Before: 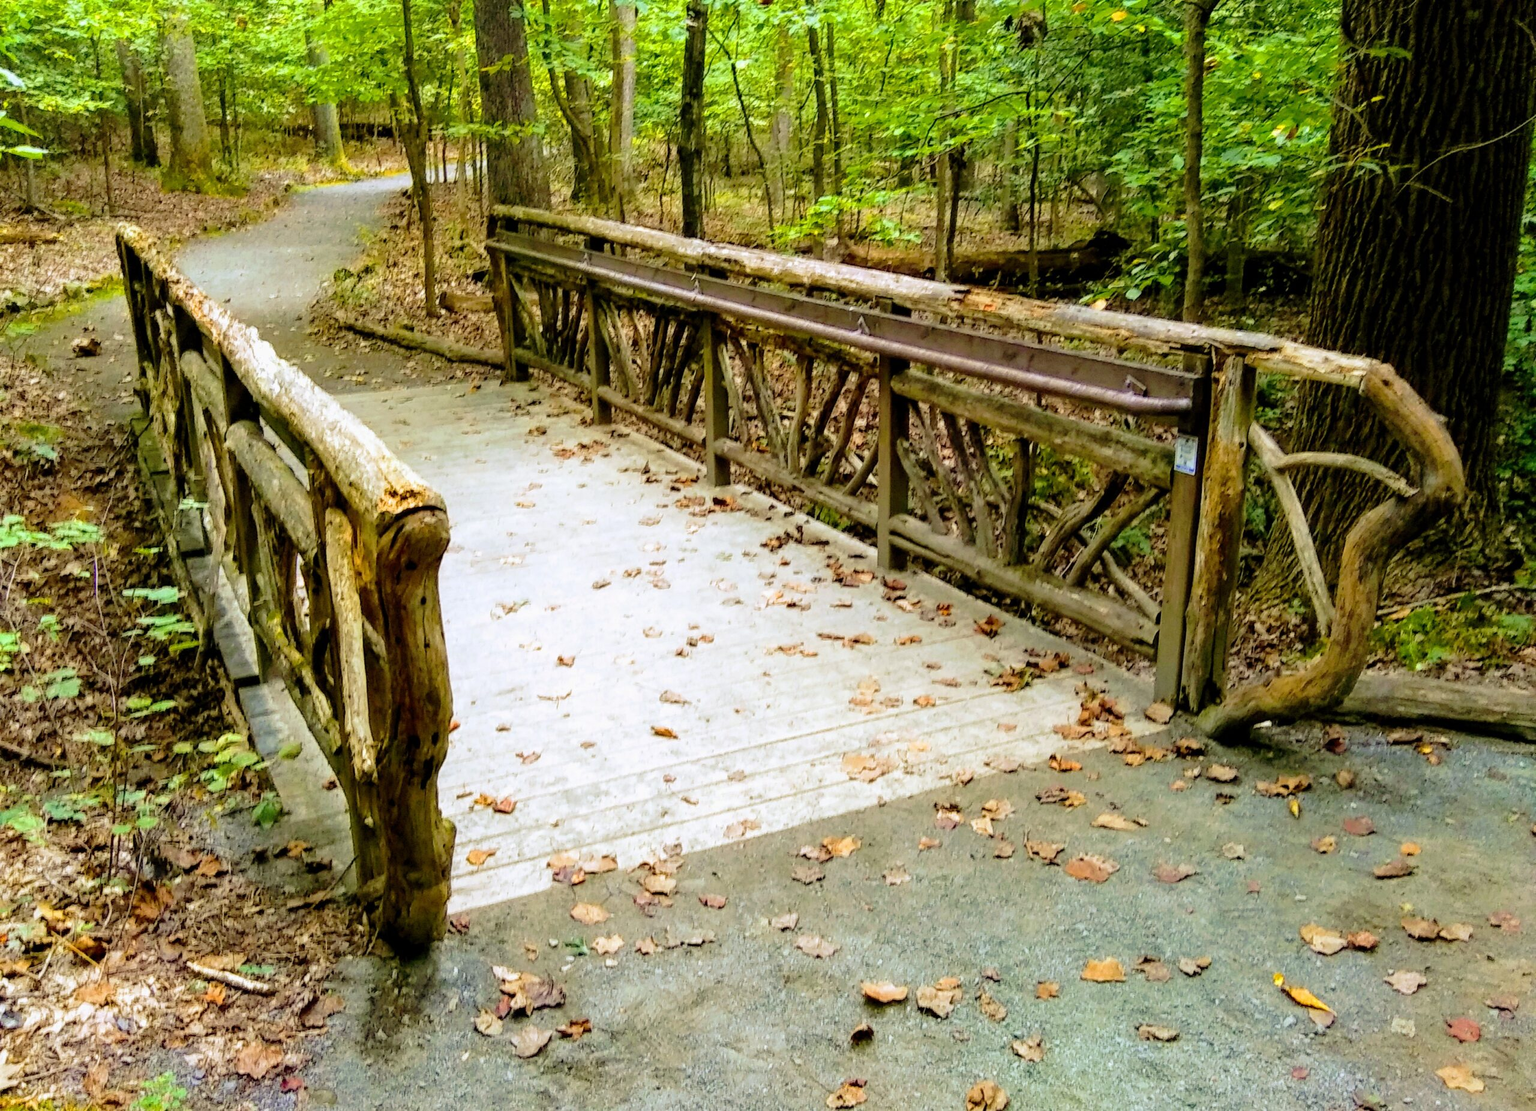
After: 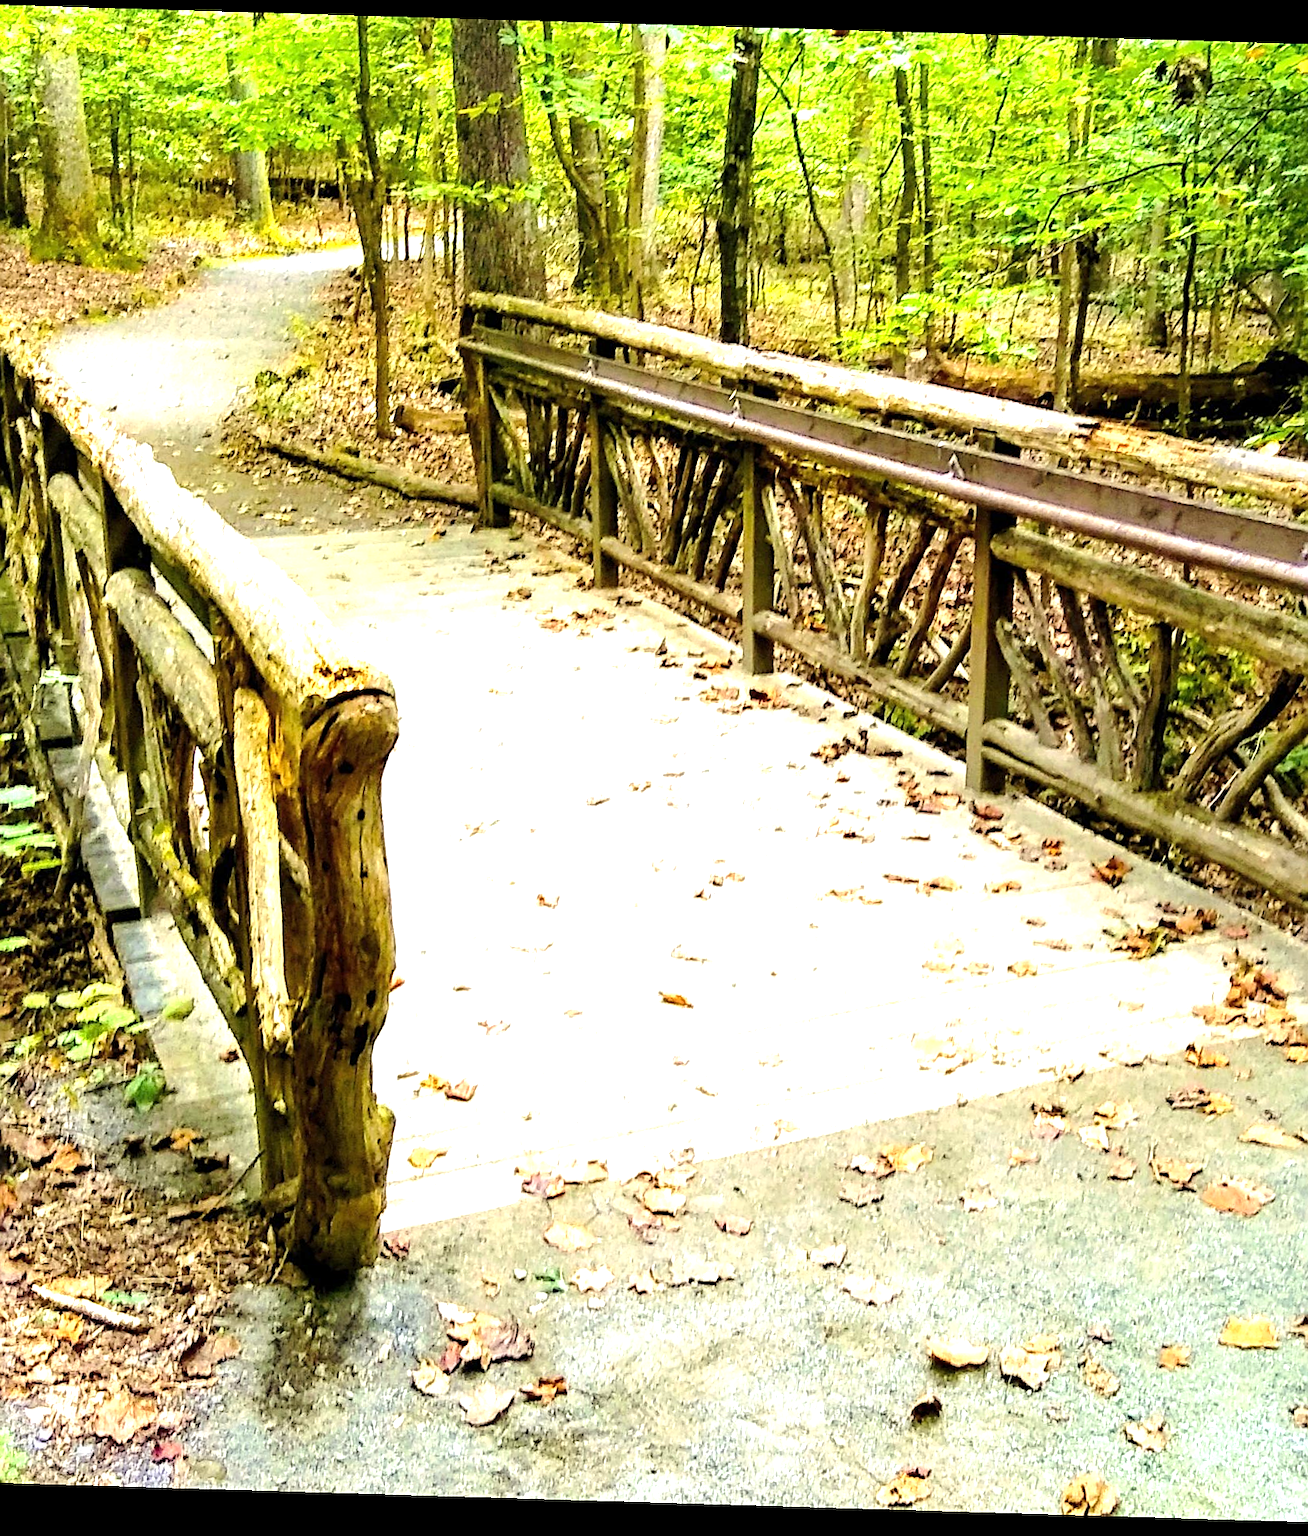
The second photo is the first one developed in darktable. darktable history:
exposure: exposure 1 EV, compensate highlight preservation false
sharpen: on, module defaults
rotate and perspective: rotation 1.72°, automatic cropping off
white balance: emerald 1
crop: left 10.644%, right 26.528%
color balance rgb: shadows lift › luminance -10%, highlights gain › luminance 10%, saturation formula JzAzBz (2021)
